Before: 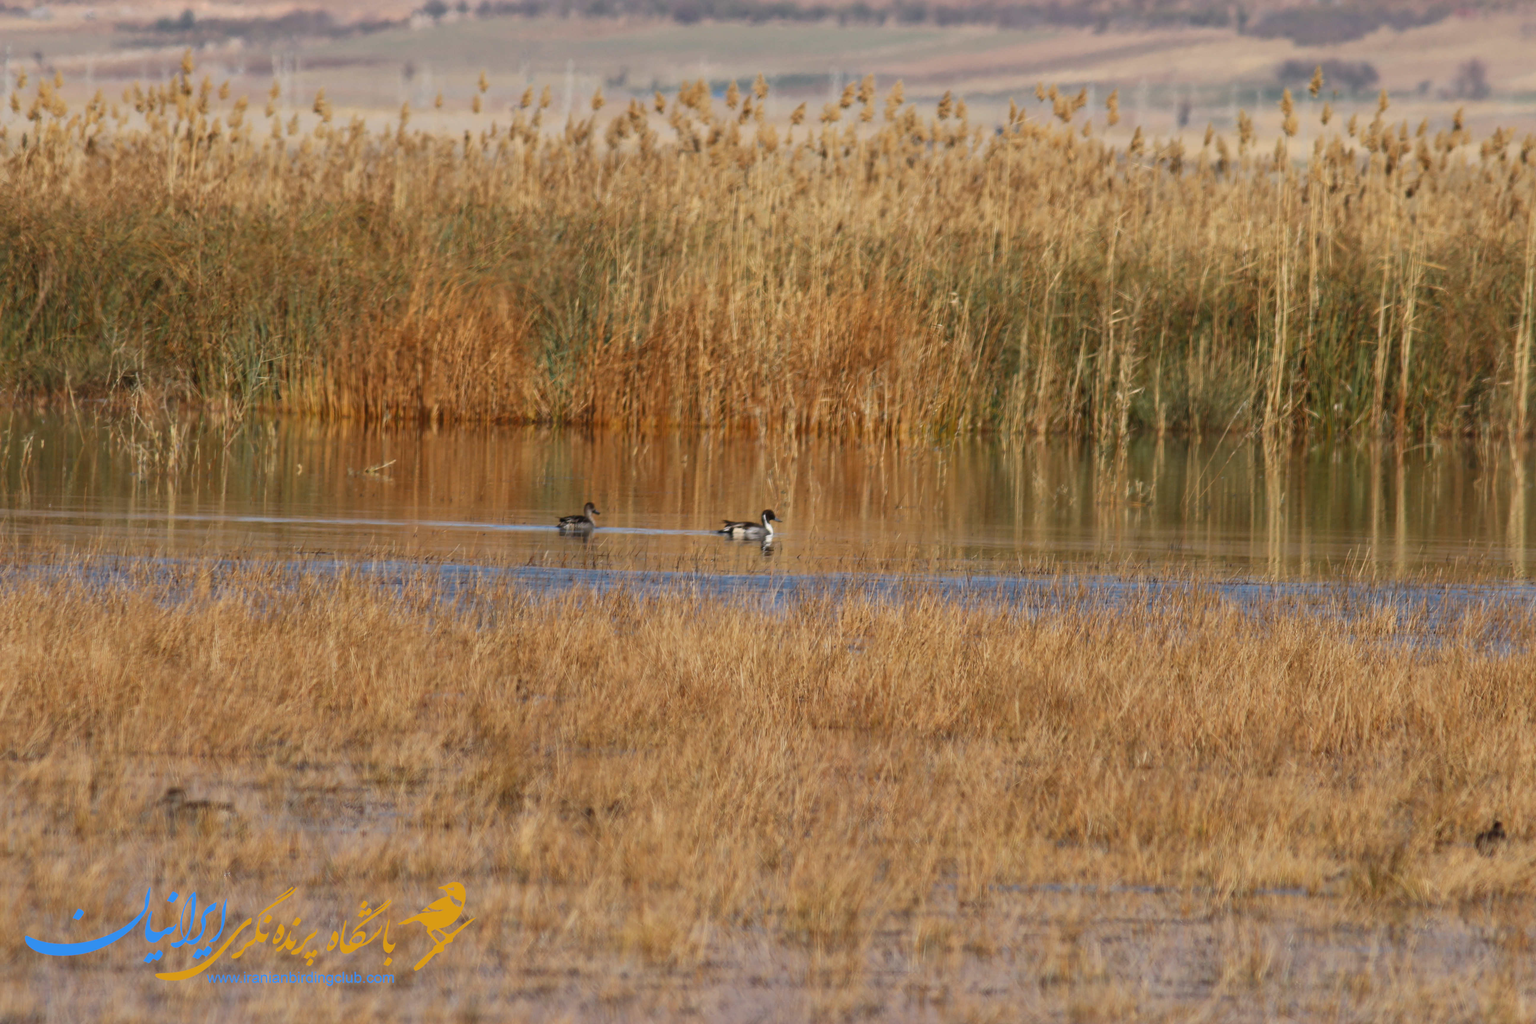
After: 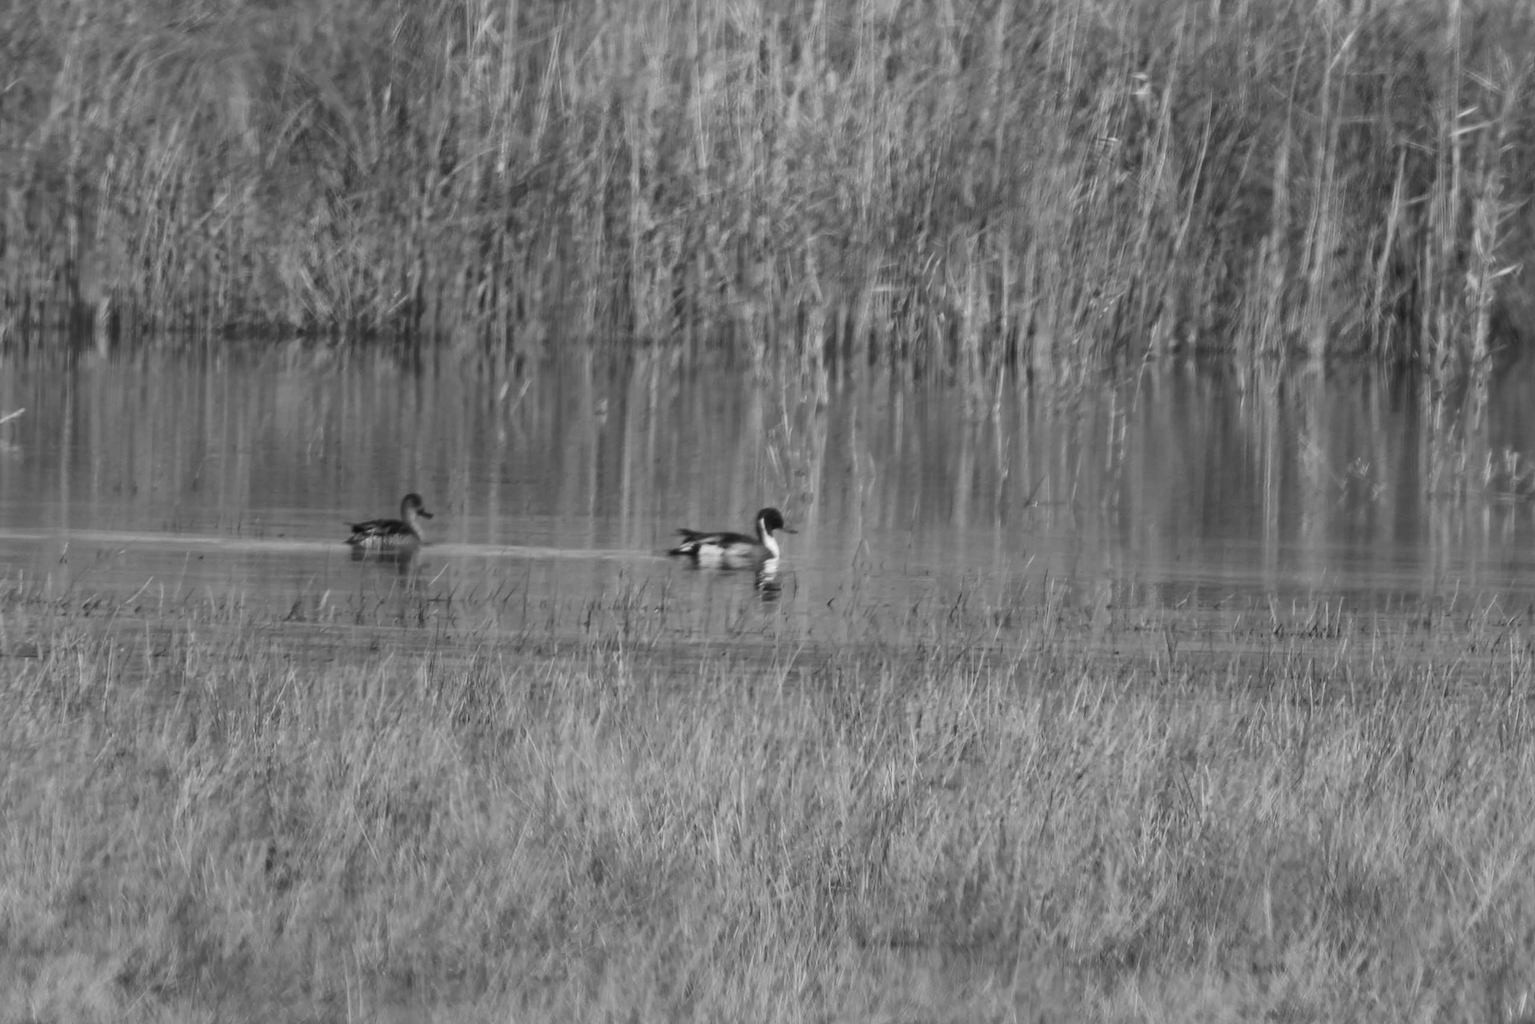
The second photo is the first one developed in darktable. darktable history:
exposure: compensate highlight preservation false
monochrome: a -6.99, b 35.61, size 1.4
crop: left 25%, top 25%, right 25%, bottom 25%
shadows and highlights: shadows 43.06, highlights 6.94
contrast brightness saturation: contrast 0.07
